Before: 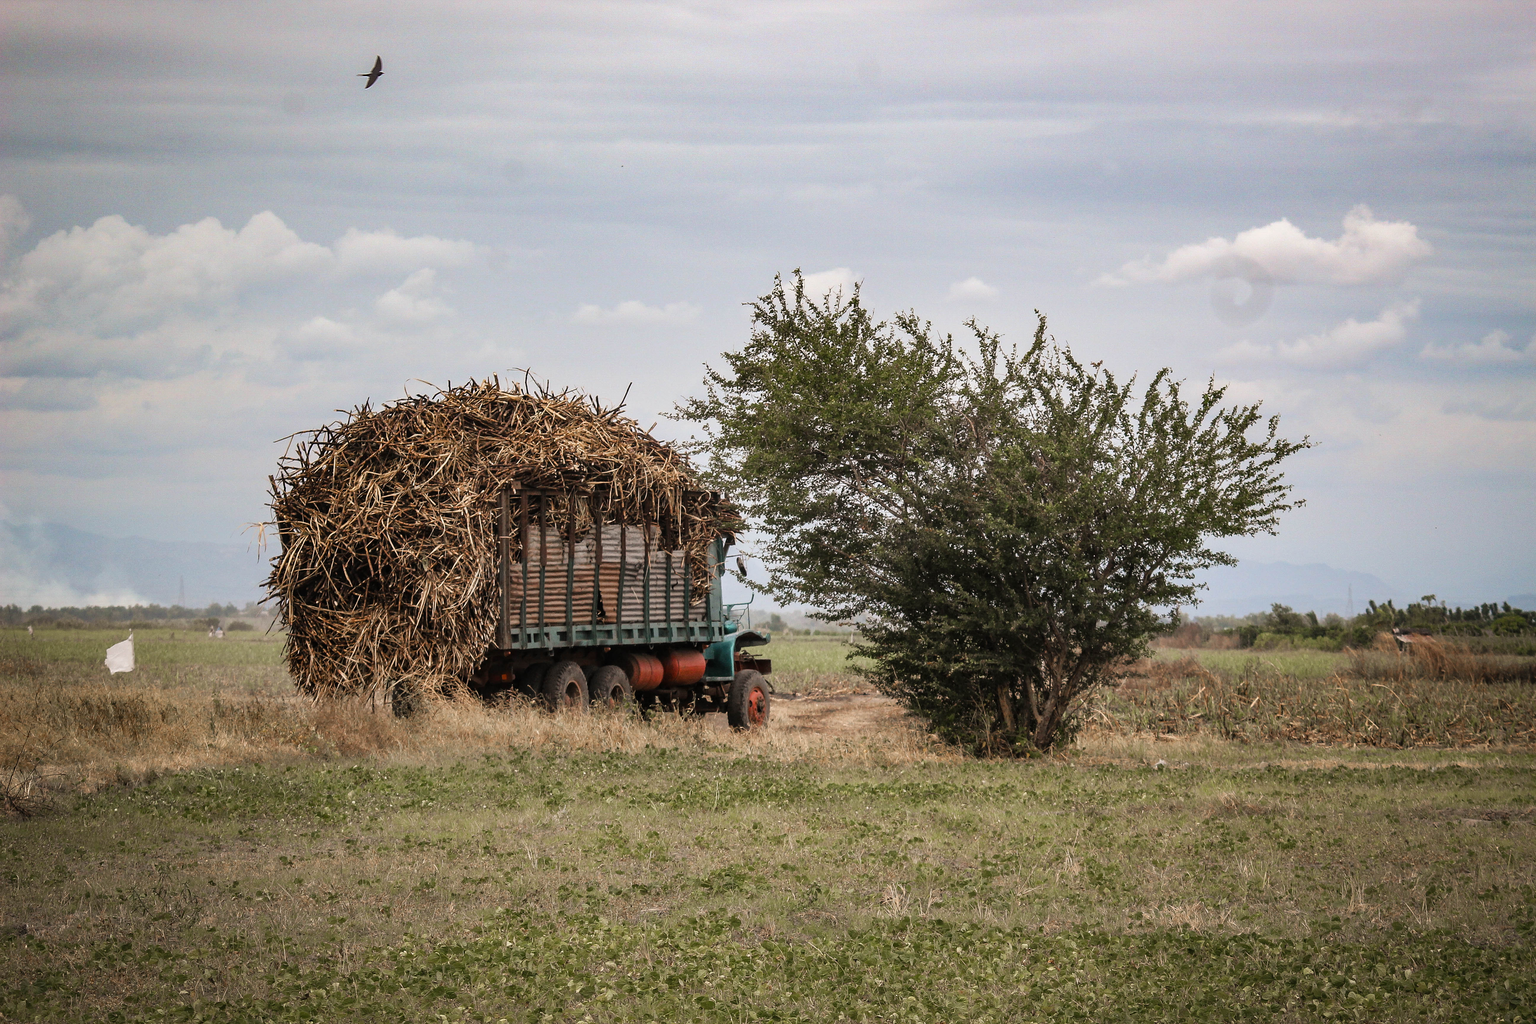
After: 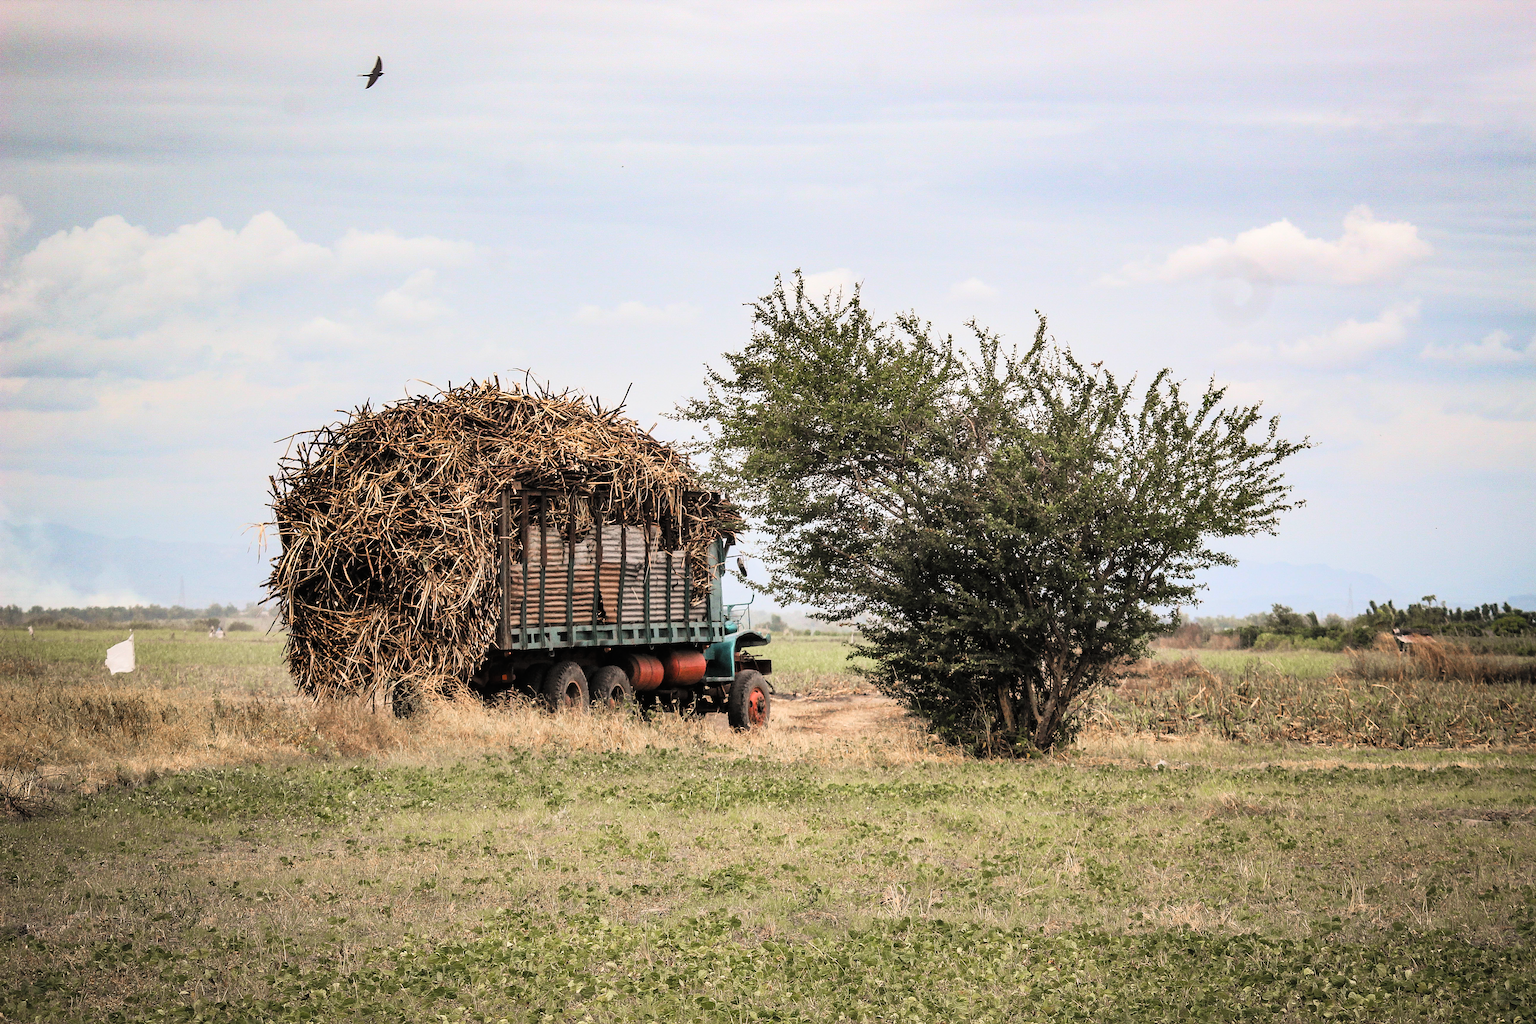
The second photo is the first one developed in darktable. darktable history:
tone curve: curves: ch0 [(0, 0) (0.082, 0.02) (0.129, 0.078) (0.275, 0.301) (0.67, 0.809) (1, 1)], color space Lab, linked channels, preserve colors none
sharpen: amount 0.2
exposure: black level correction -0.005, exposure 0.054 EV, compensate highlight preservation false
